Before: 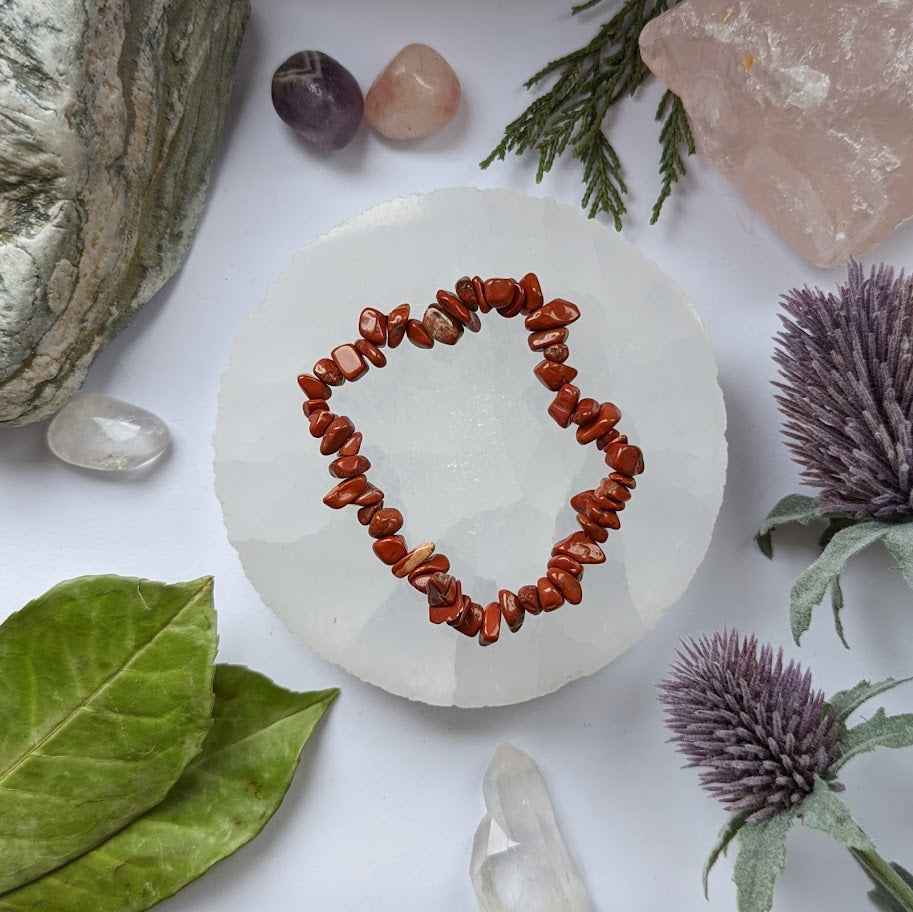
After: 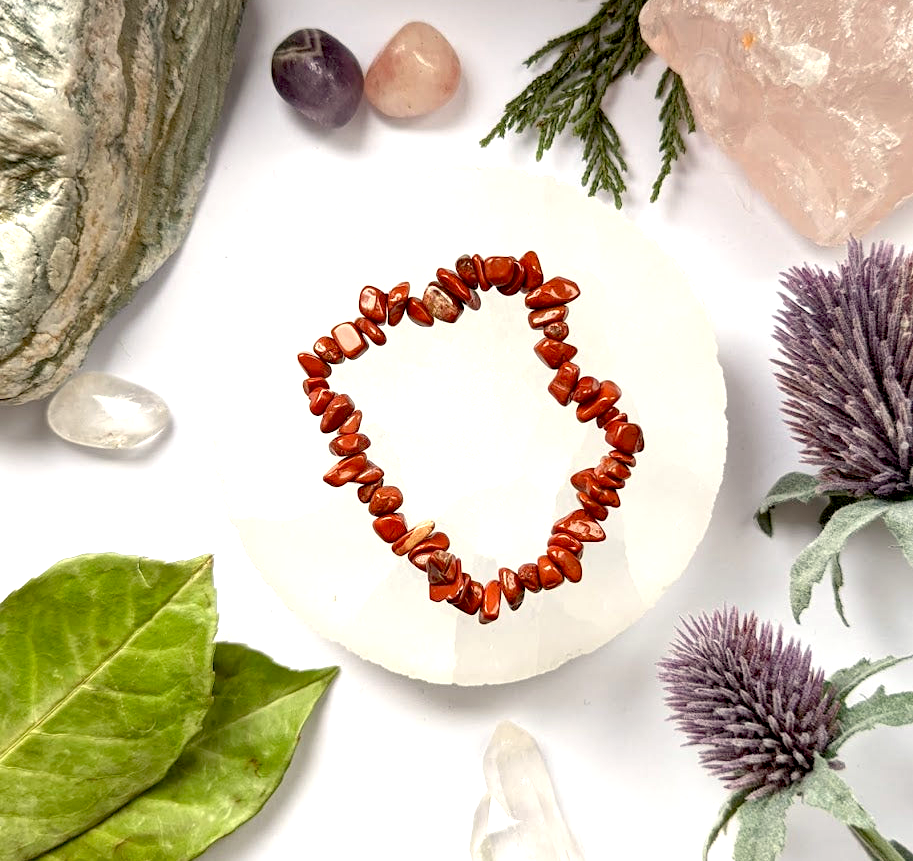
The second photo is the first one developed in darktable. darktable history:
white balance: red 1.045, blue 0.932
exposure: black level correction 0.01, exposure 1 EV, compensate highlight preservation false
crop and rotate: top 2.479%, bottom 3.018%
